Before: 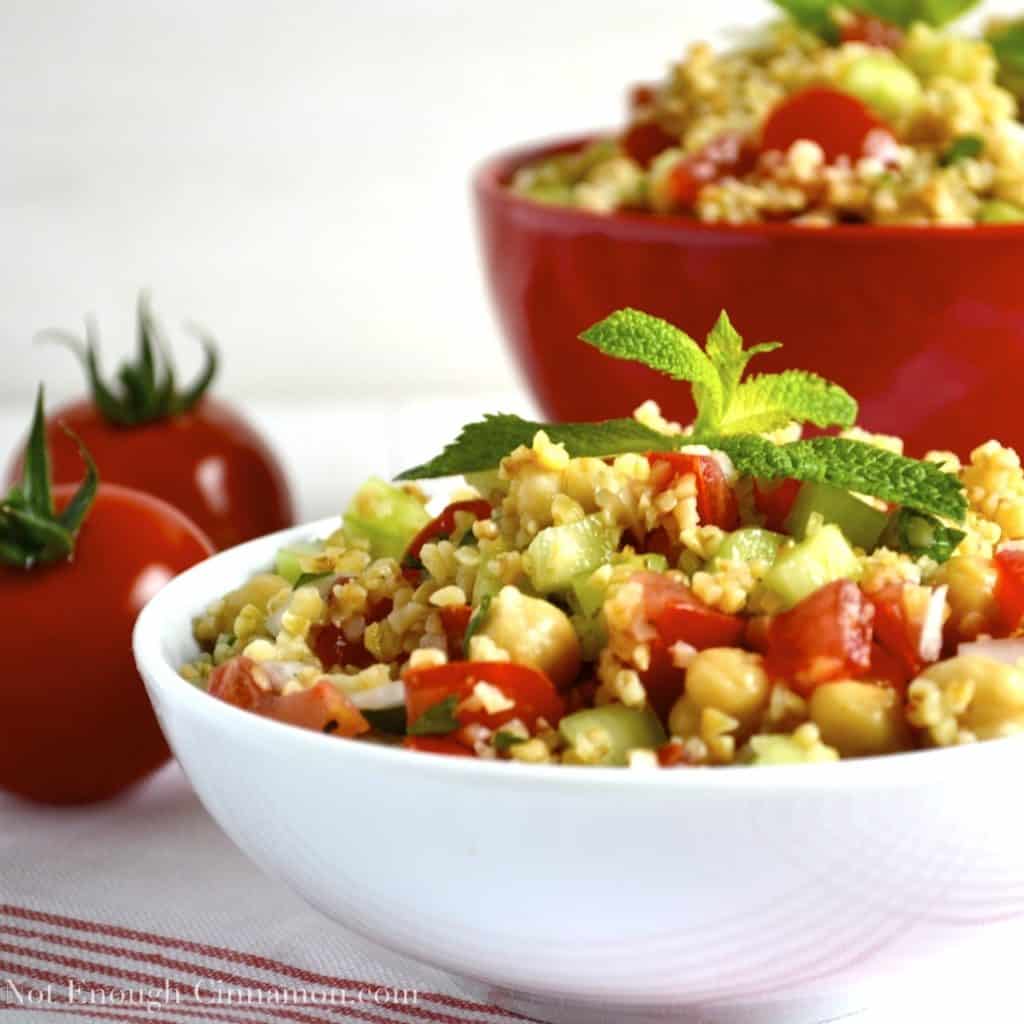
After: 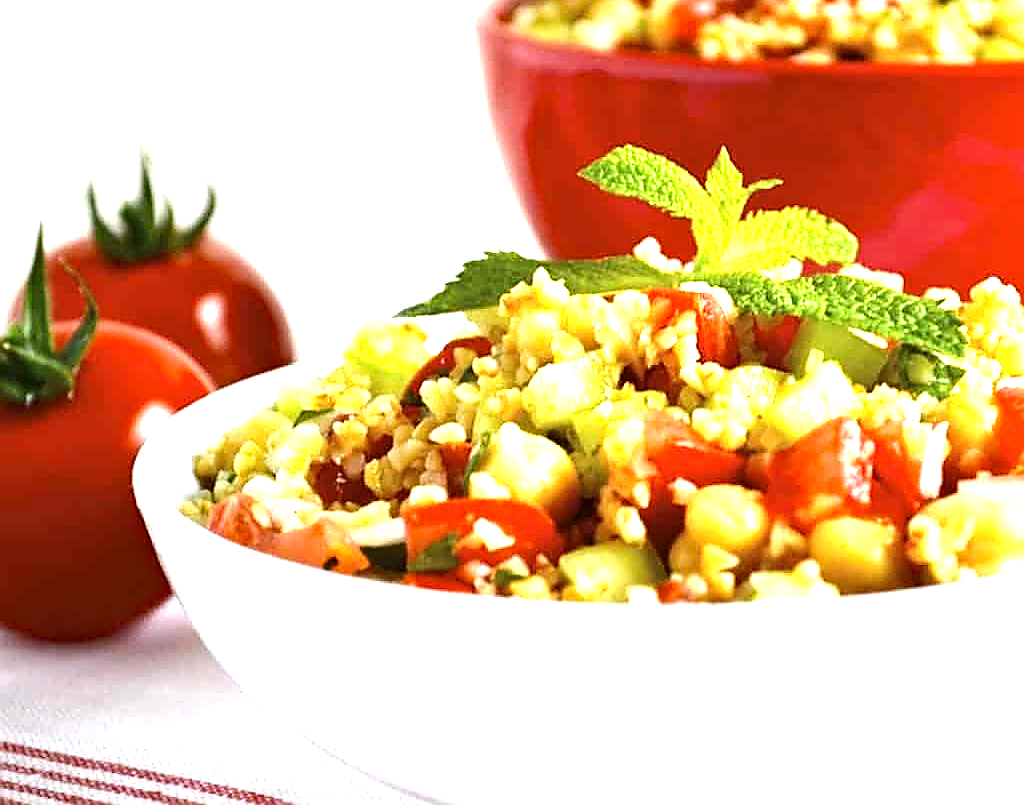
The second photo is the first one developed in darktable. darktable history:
exposure: black level correction 0, exposure 1 EV, compensate highlight preservation false
haze removal: adaptive false
crop and rotate: top 15.946%, bottom 5.346%
sharpen: radius 1.428, amount 1.239, threshold 0.653
tone equalizer: -8 EV -0.404 EV, -7 EV -0.403 EV, -6 EV -0.338 EV, -5 EV -0.252 EV, -3 EV 0.216 EV, -2 EV 0.339 EV, -1 EV 0.367 EV, +0 EV 0.446 EV, edges refinement/feathering 500, mask exposure compensation -1.57 EV, preserve details no
